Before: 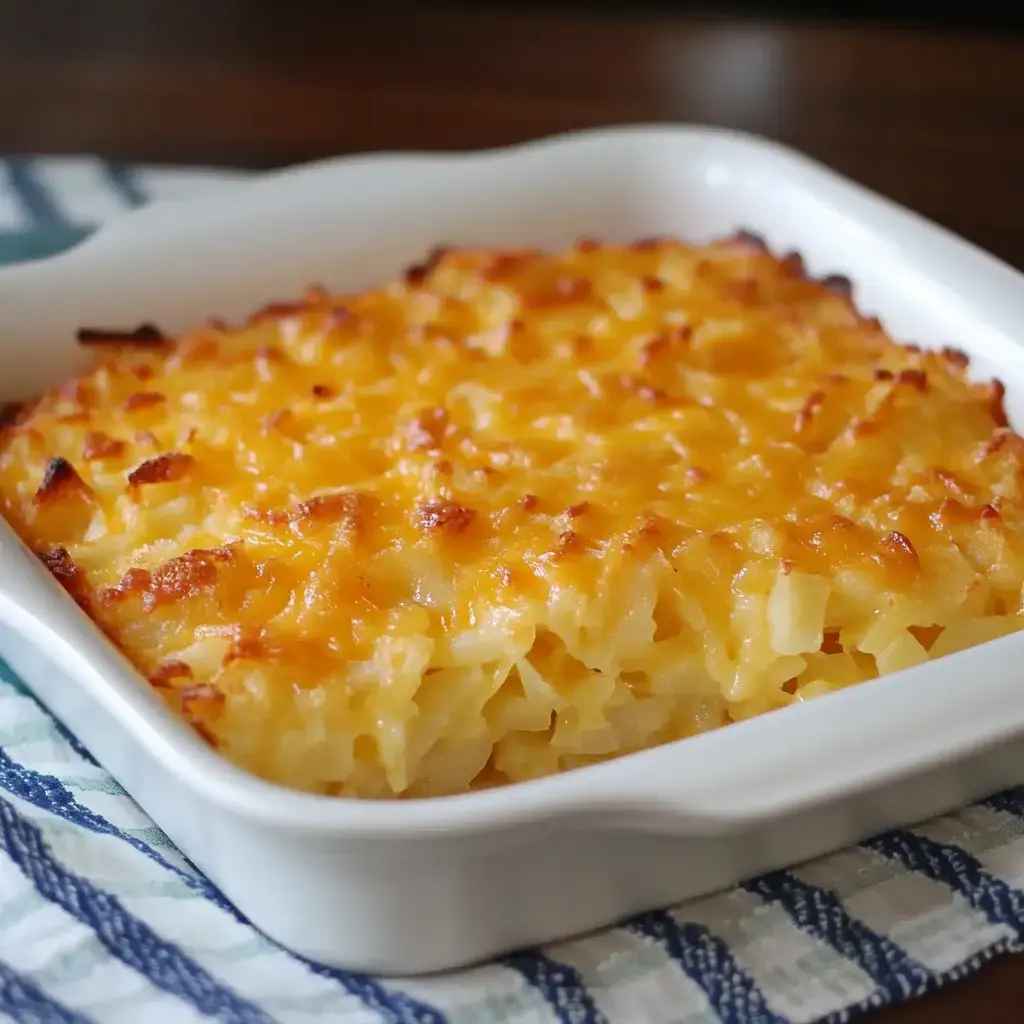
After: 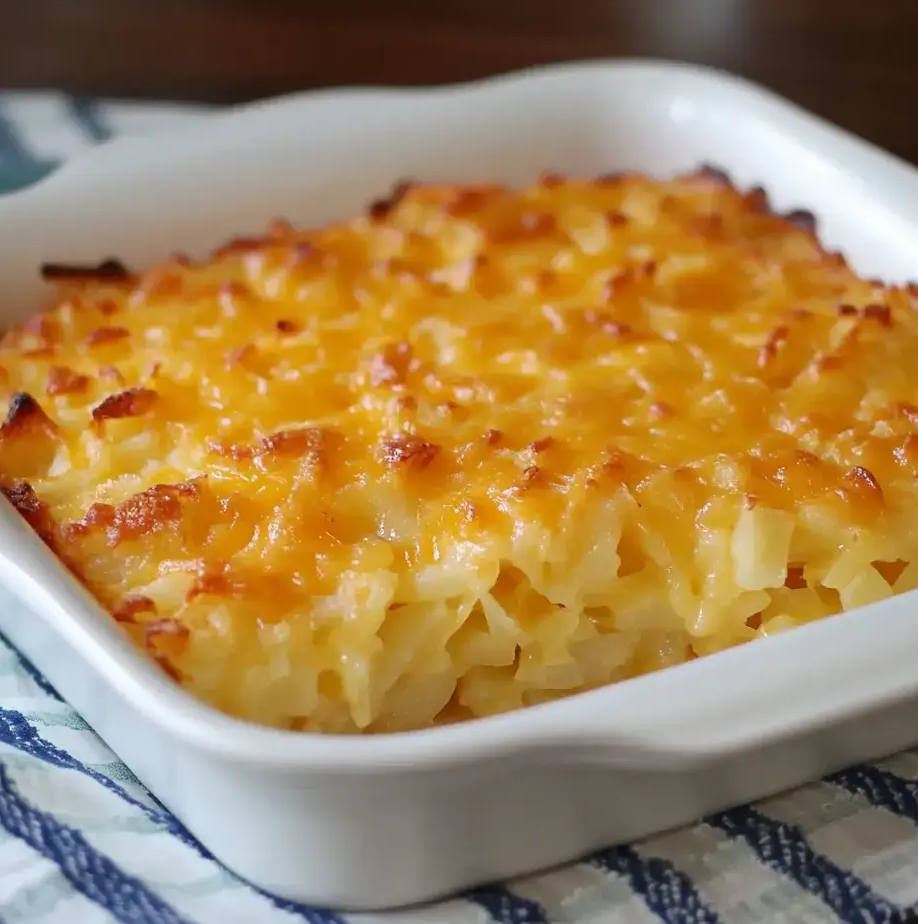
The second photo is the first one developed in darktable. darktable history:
crop: left 3.523%, top 6.407%, right 6.811%, bottom 3.311%
